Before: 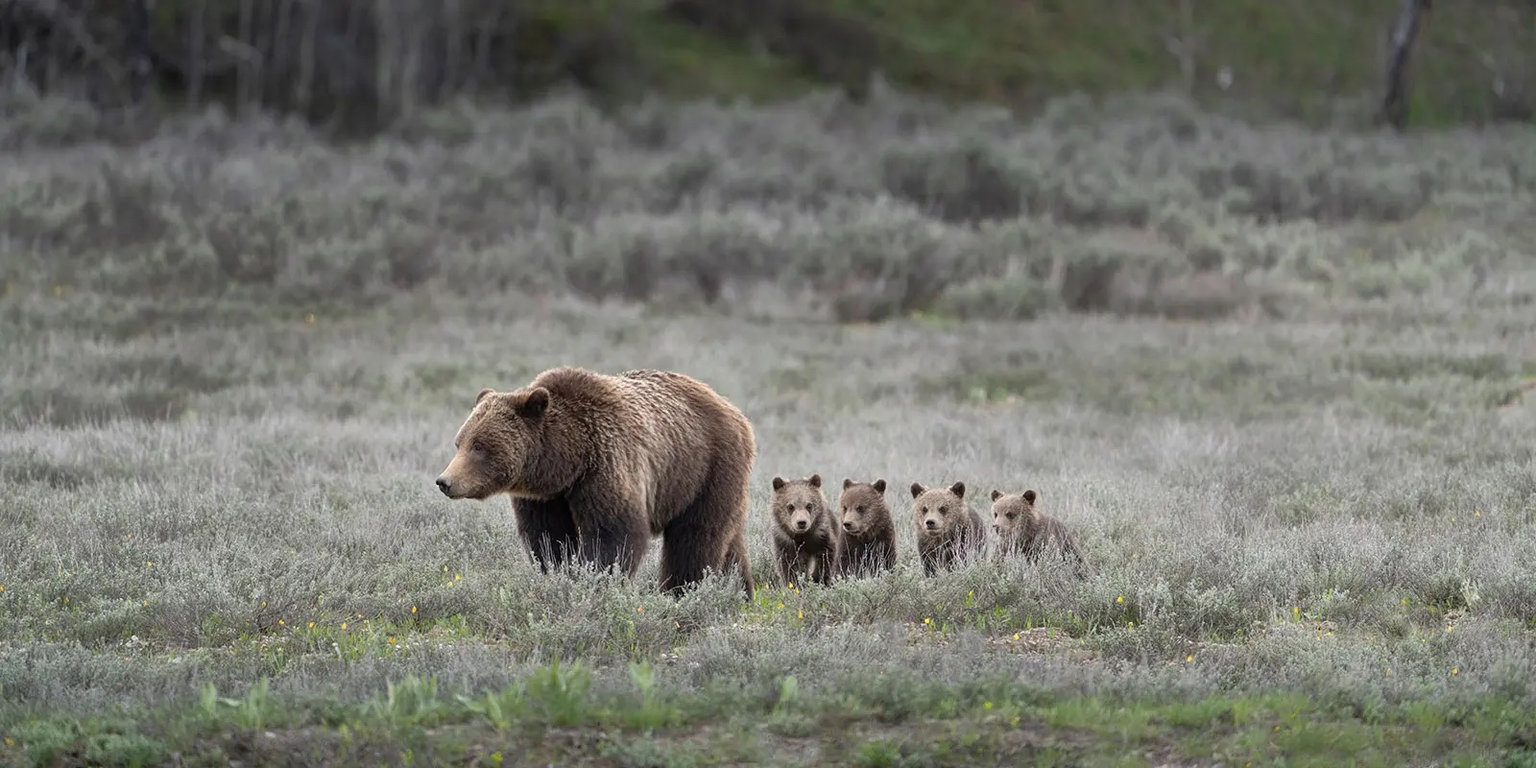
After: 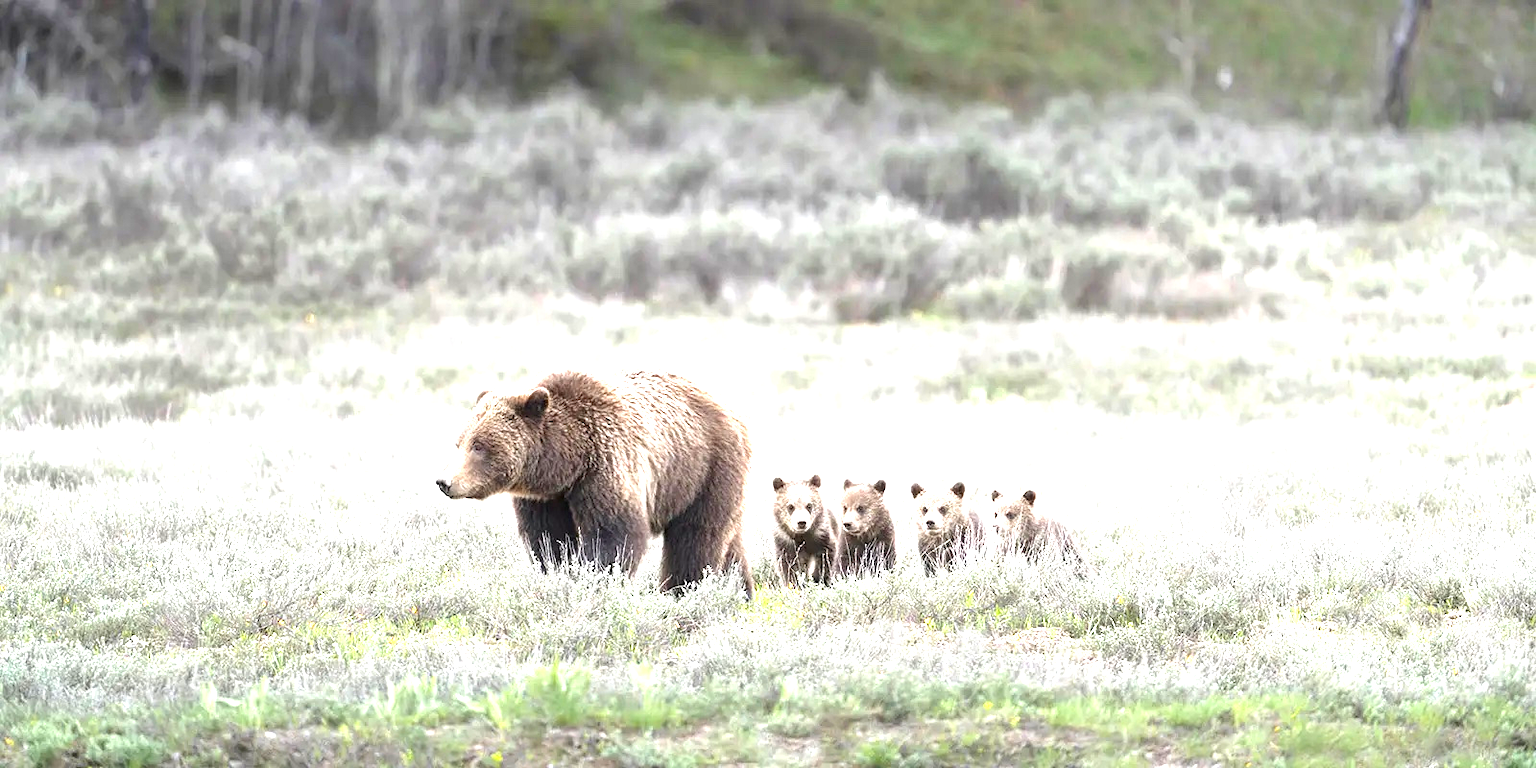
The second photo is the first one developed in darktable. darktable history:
exposure: black level correction 0, exposure 1.991 EV
